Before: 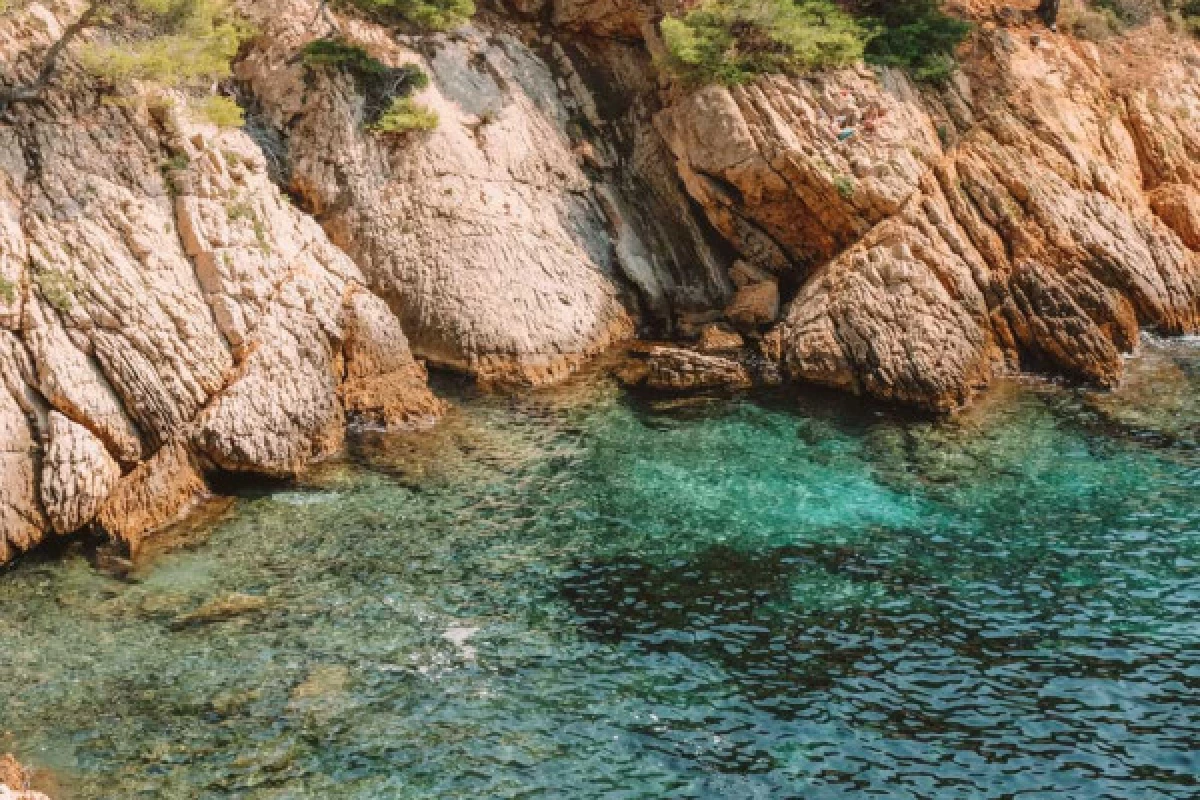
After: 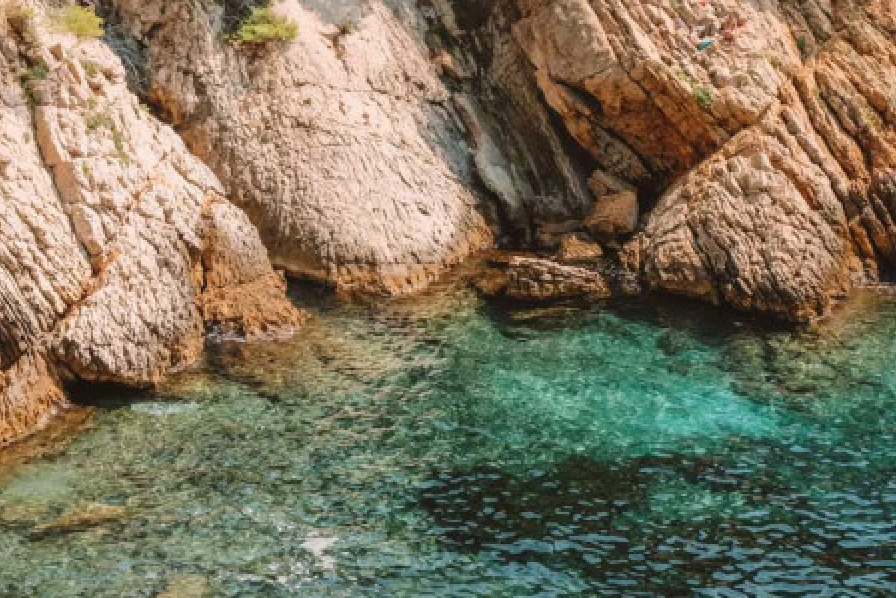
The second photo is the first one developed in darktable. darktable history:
crop and rotate: left 11.831%, top 11.346%, right 13.429%, bottom 13.899%
